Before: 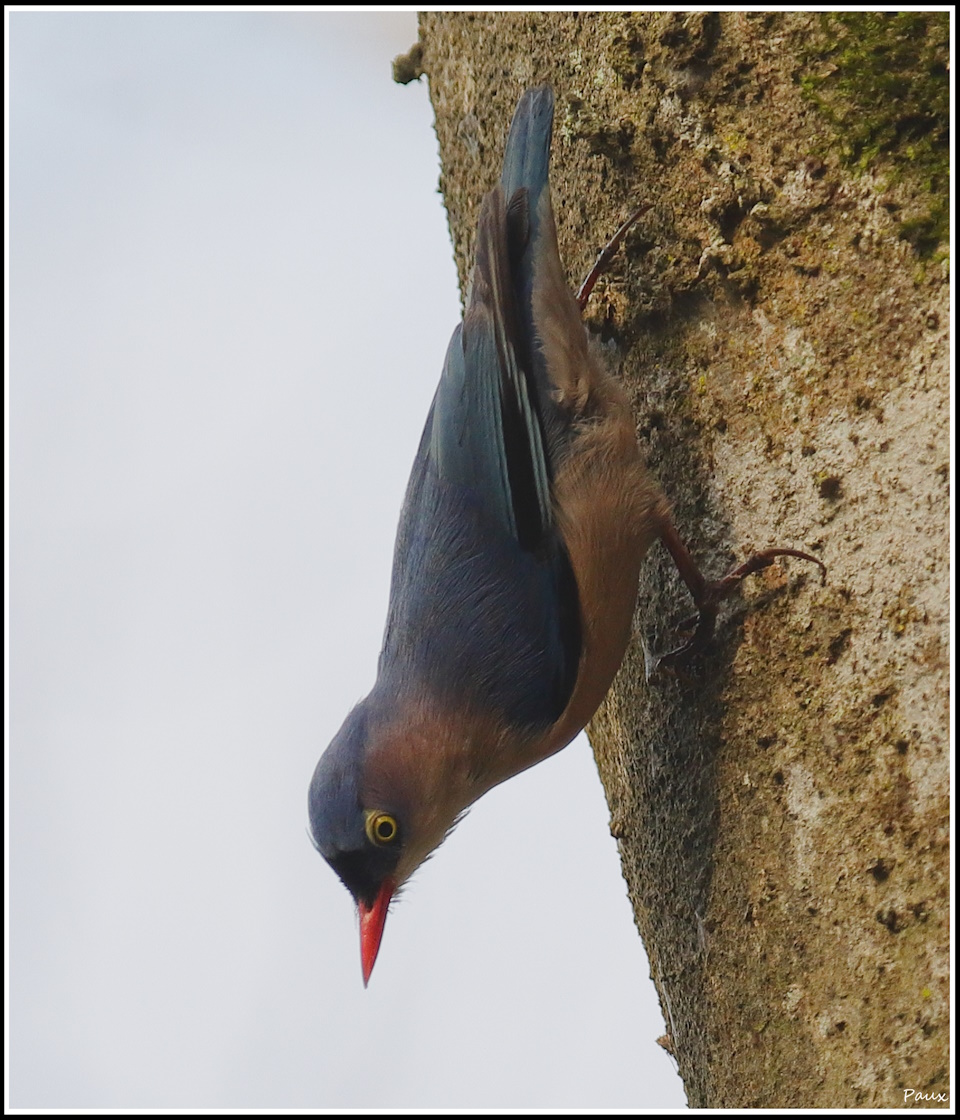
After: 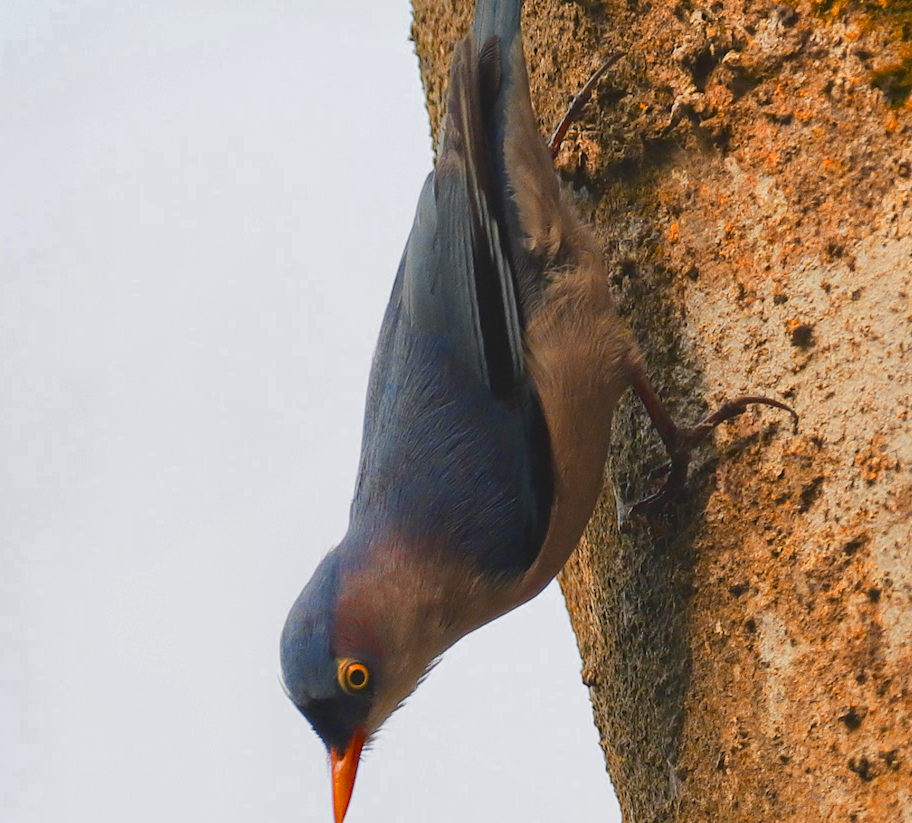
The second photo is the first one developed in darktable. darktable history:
shadows and highlights: shadows 25.02, highlights -23.94
crop and rotate: left 2.959%, top 13.584%, right 1.943%, bottom 12.845%
color correction: highlights b* 0.049, saturation 1.28
color zones: curves: ch0 [(0.009, 0.528) (0.136, 0.6) (0.255, 0.586) (0.39, 0.528) (0.522, 0.584) (0.686, 0.736) (0.849, 0.561)]; ch1 [(0.045, 0.781) (0.14, 0.416) (0.257, 0.695) (0.442, 0.032) (0.738, 0.338) (0.818, 0.632) (0.891, 0.741) (1, 0.704)]; ch2 [(0, 0.667) (0.141, 0.52) (0.26, 0.37) (0.474, 0.432) (0.743, 0.286)]
